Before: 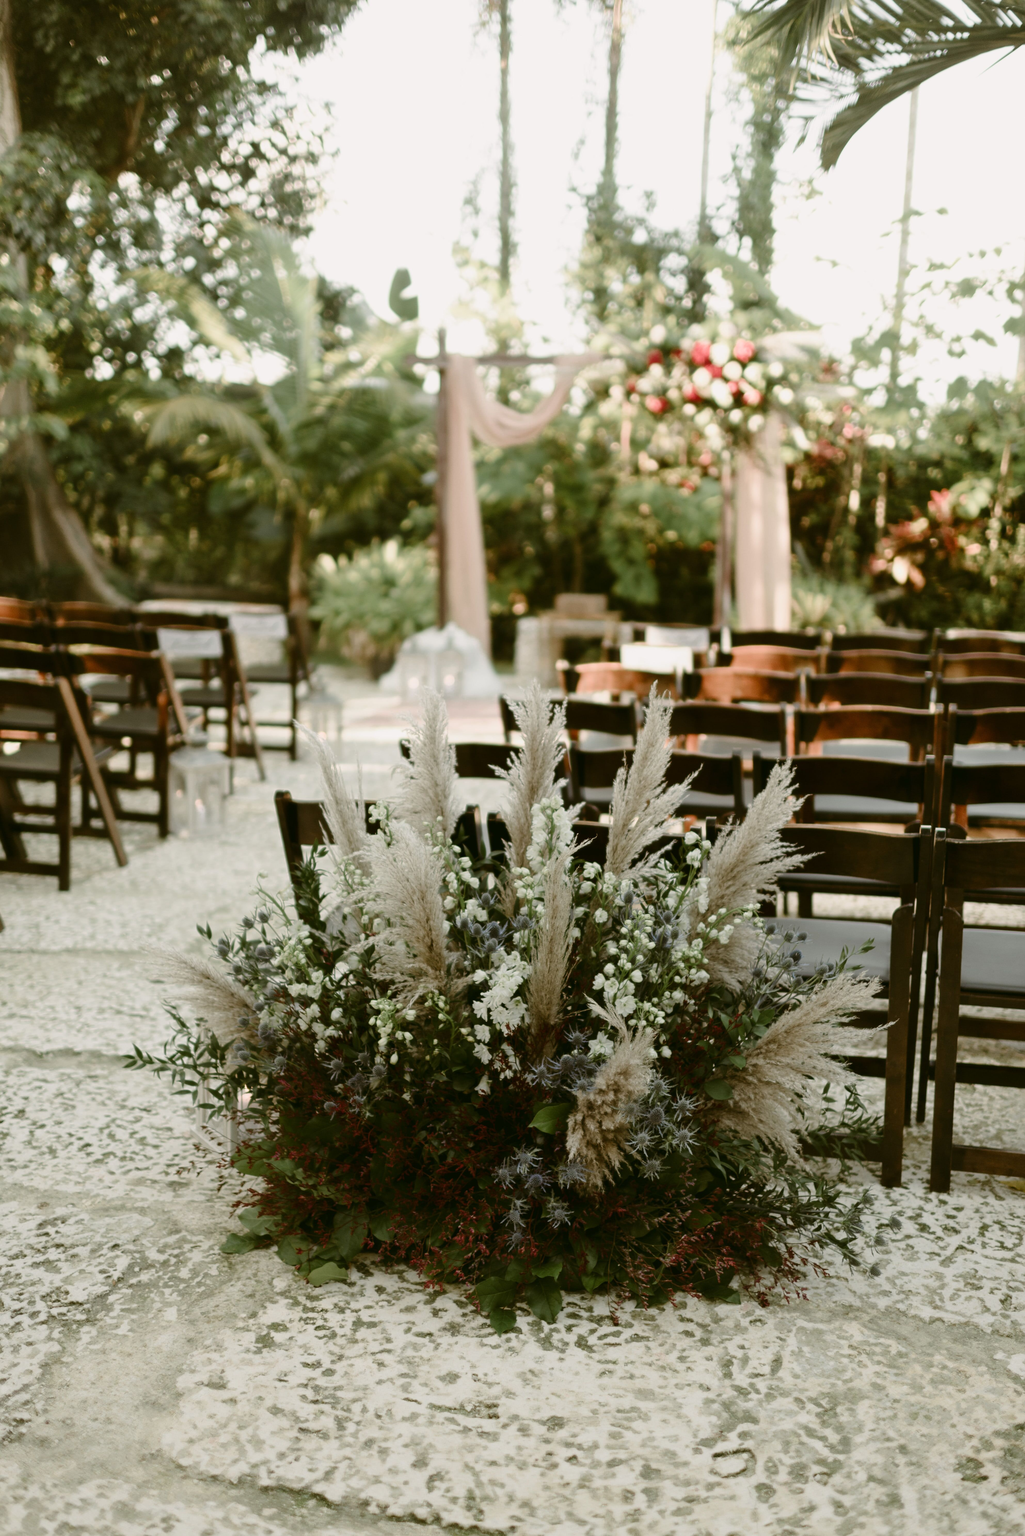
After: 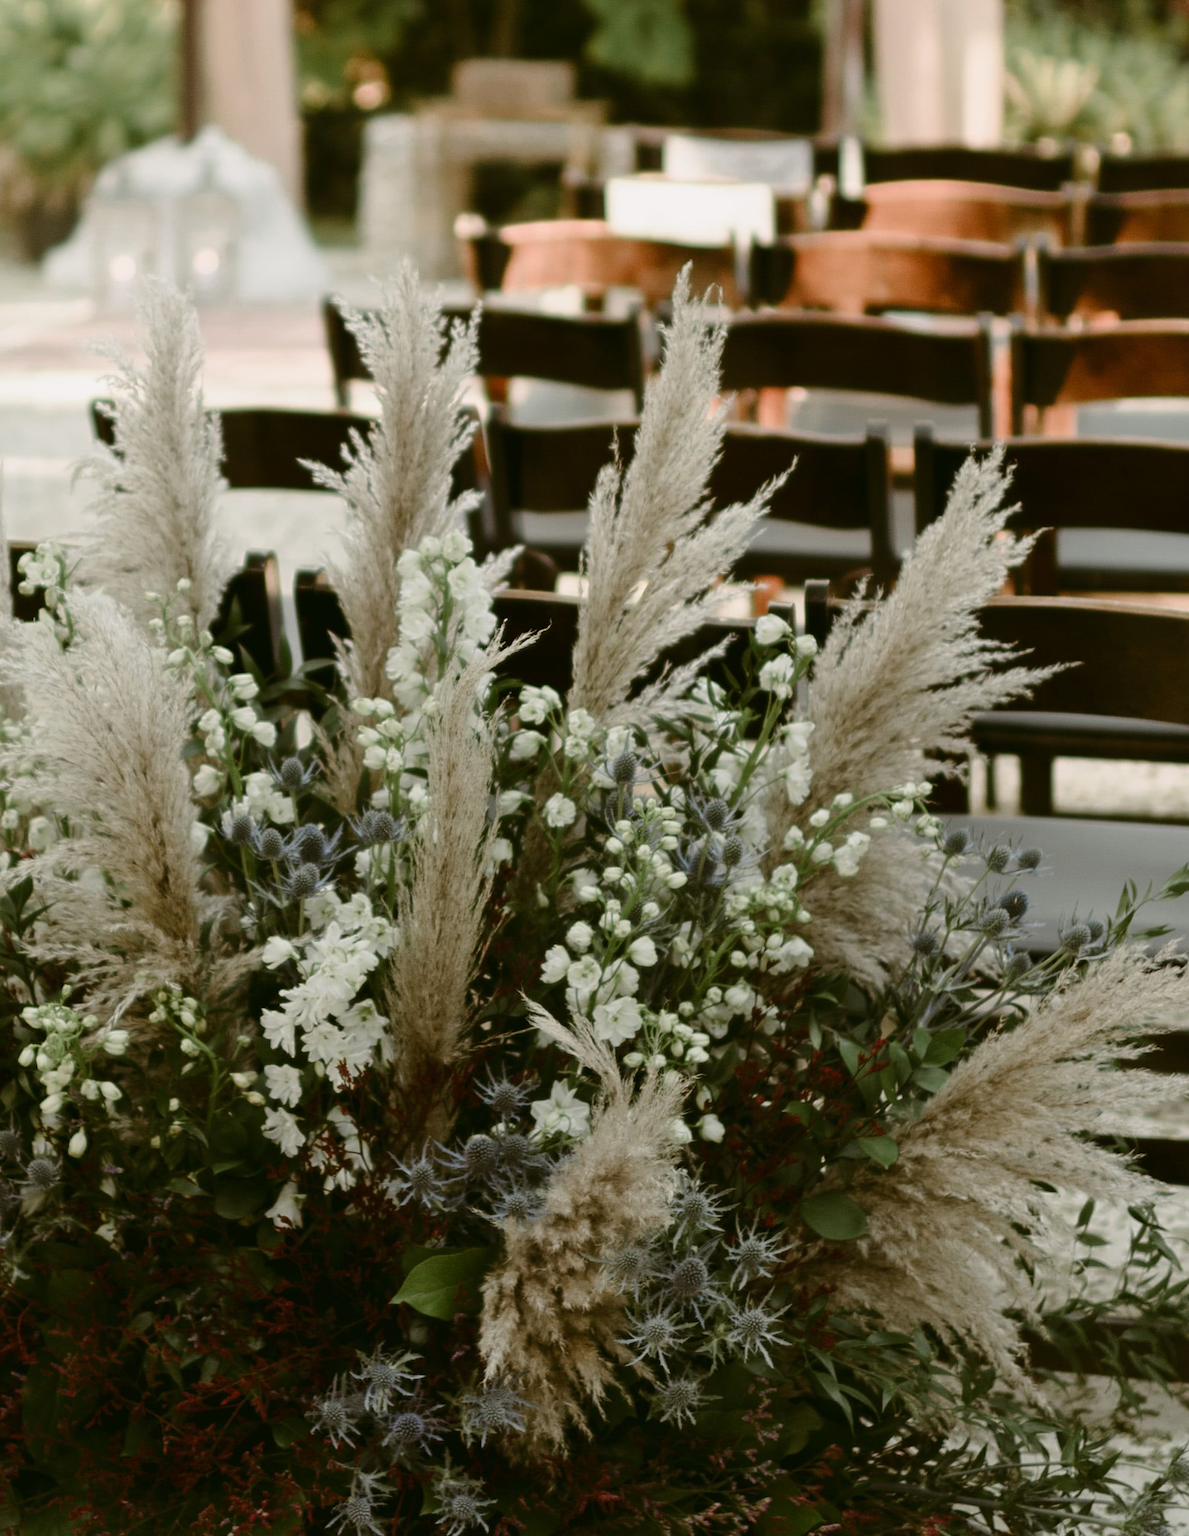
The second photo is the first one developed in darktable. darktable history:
crop: left 35.205%, top 36.989%, right 14.997%, bottom 20.105%
